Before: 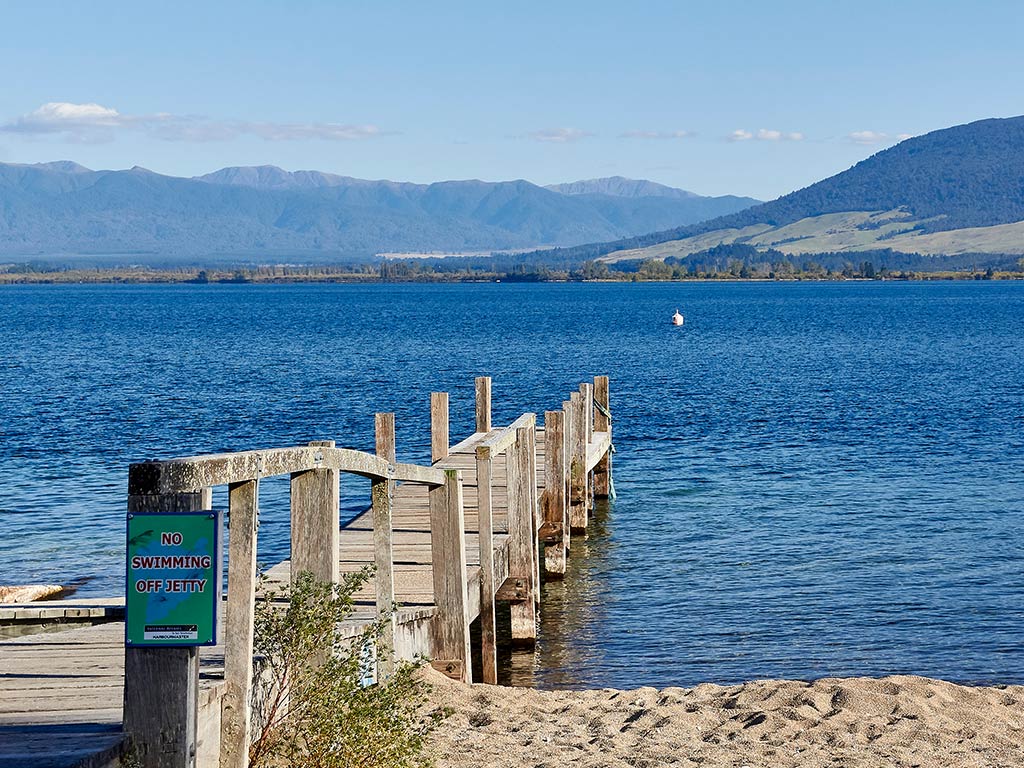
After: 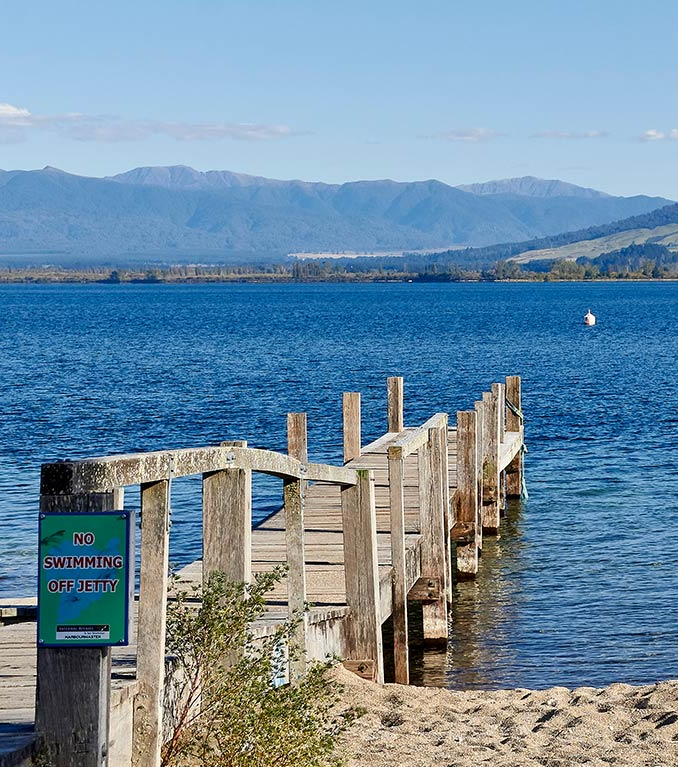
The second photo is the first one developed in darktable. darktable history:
crop and rotate: left 8.663%, right 25.1%
